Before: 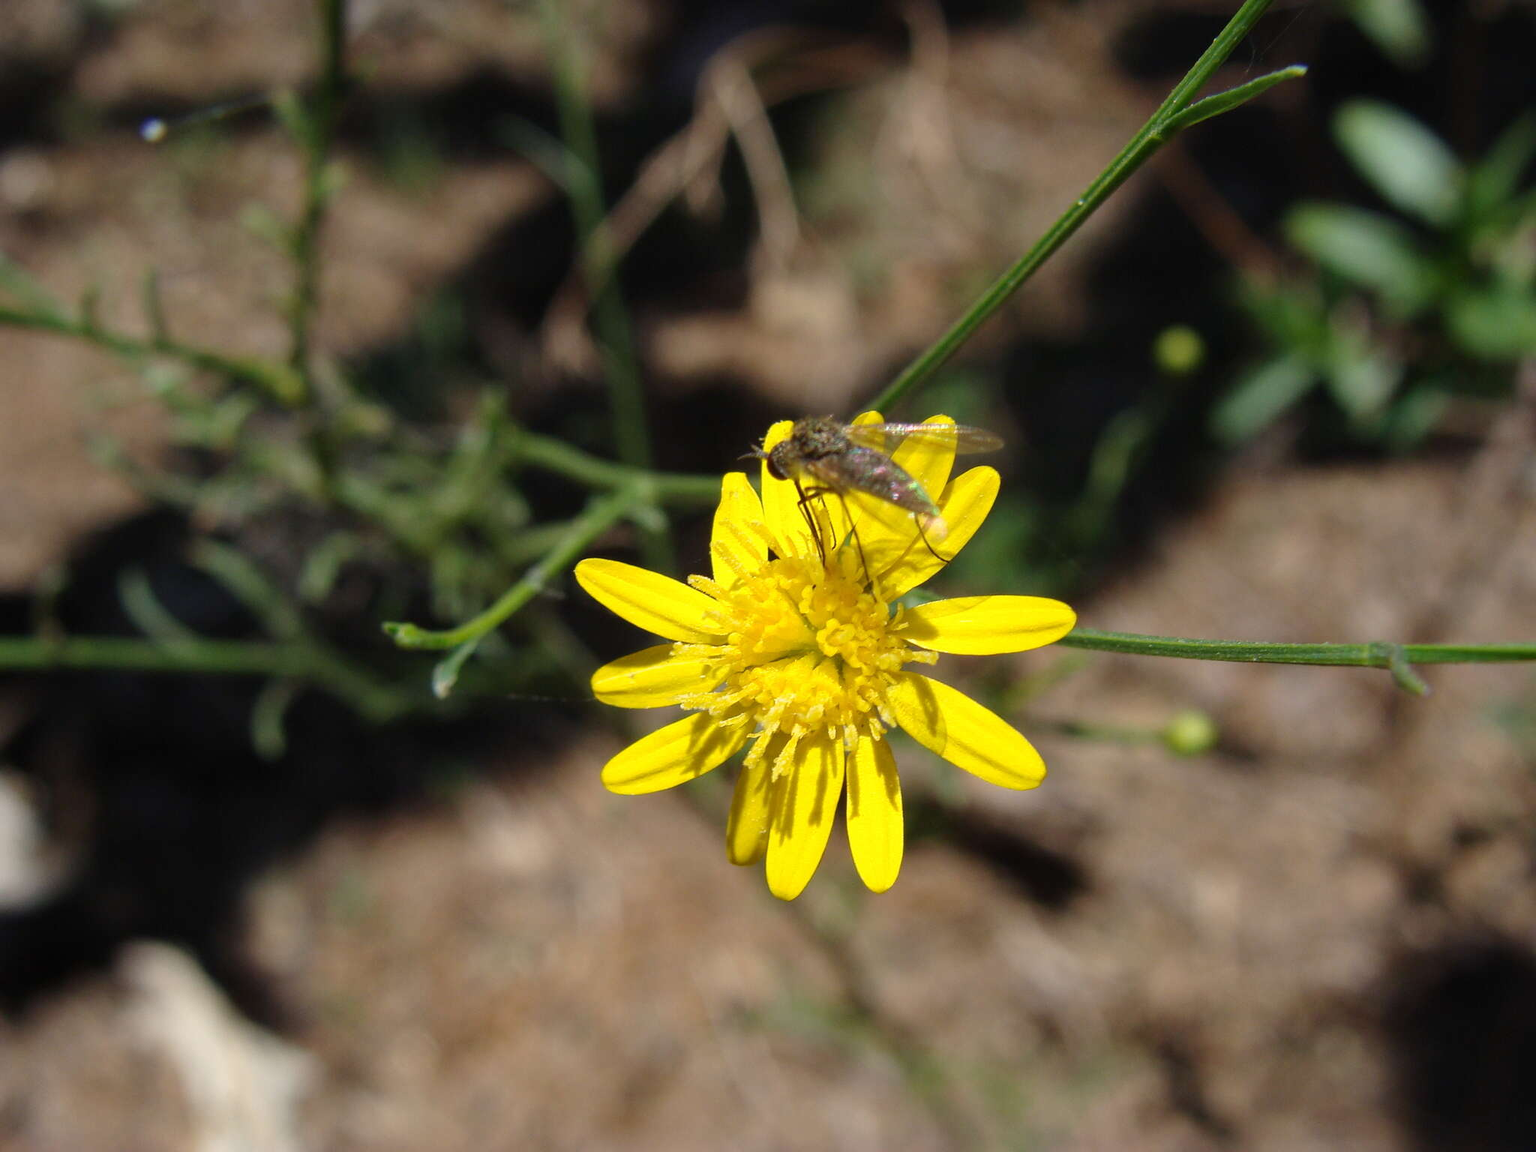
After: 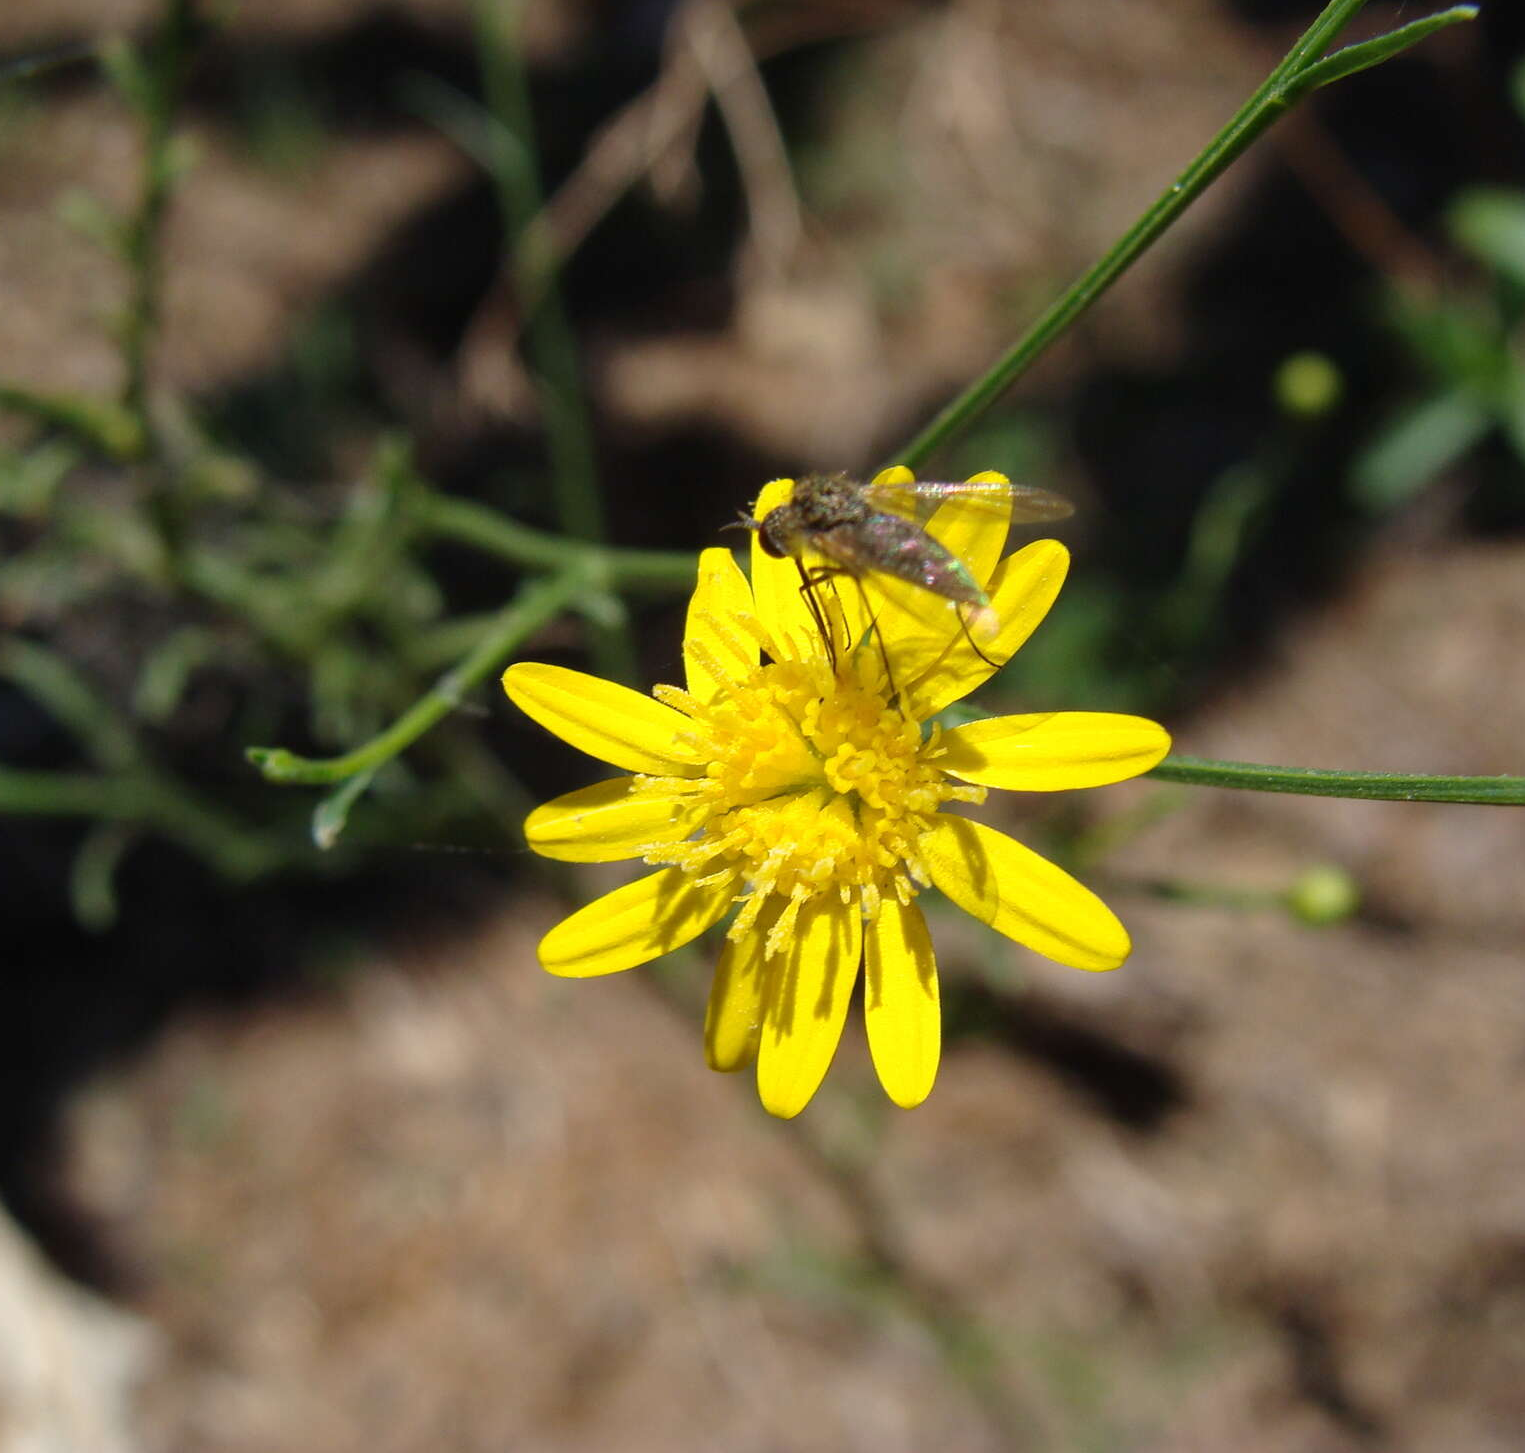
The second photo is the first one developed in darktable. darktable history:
crop and rotate: left 12.92%, top 5.35%, right 12.589%
